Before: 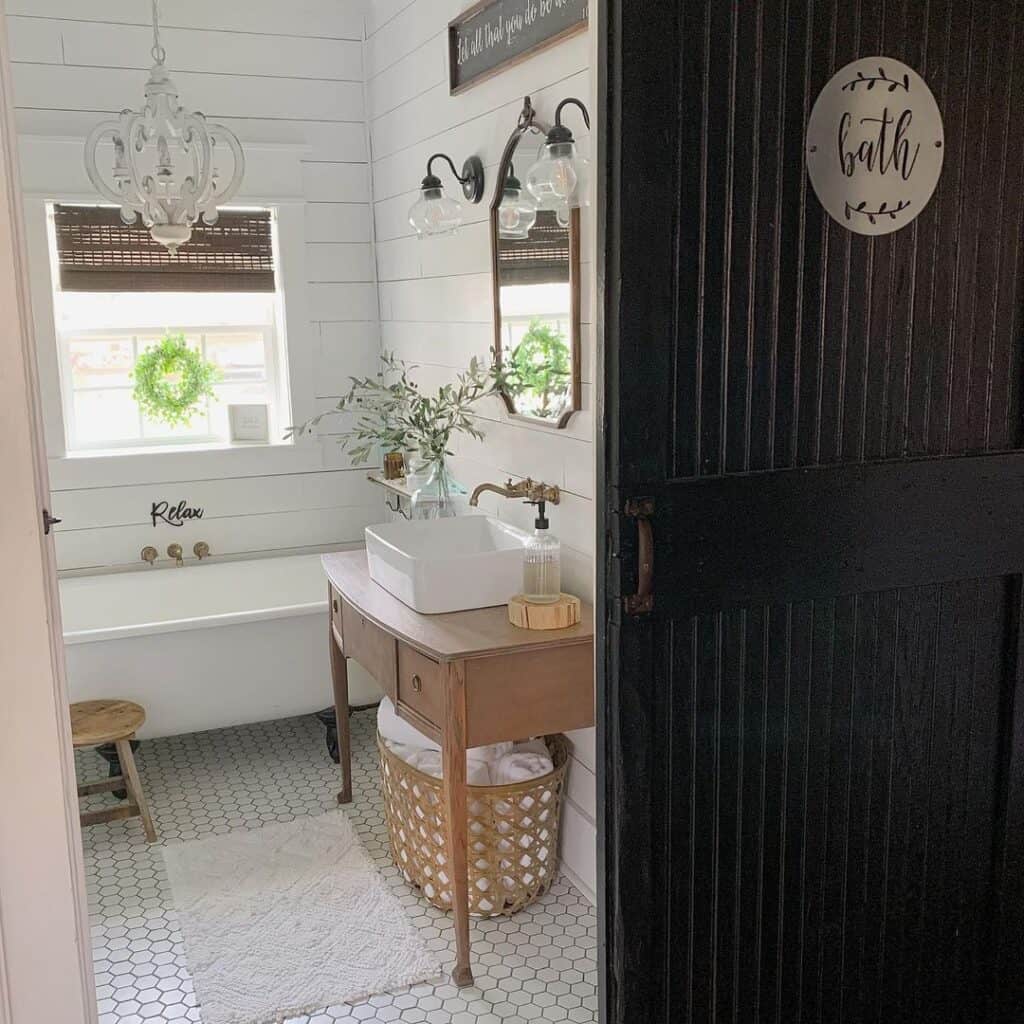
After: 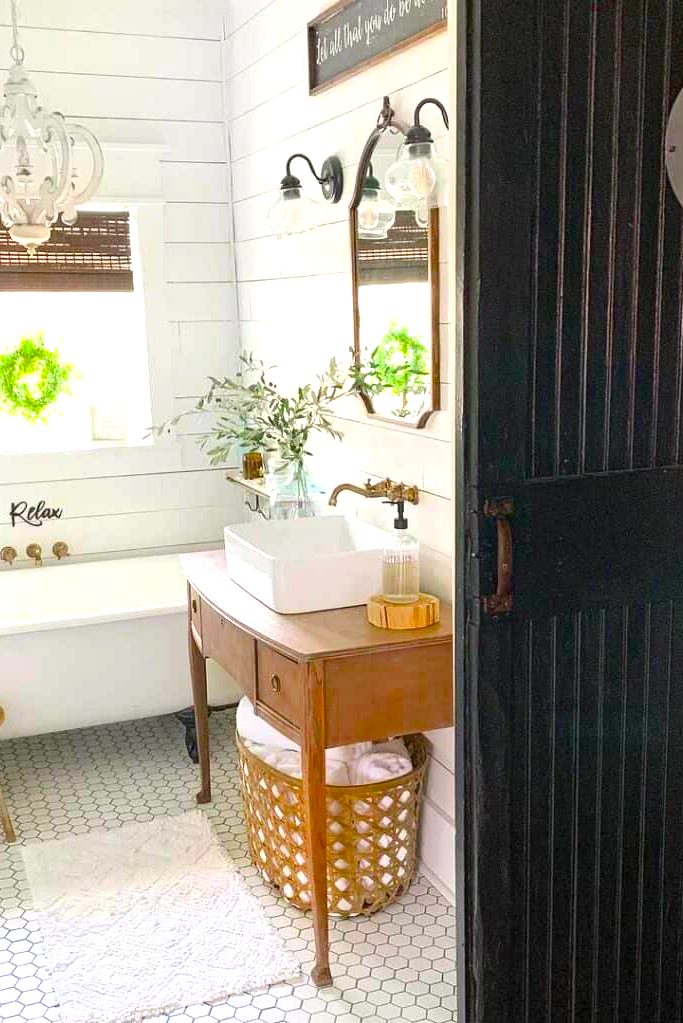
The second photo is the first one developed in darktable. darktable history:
color balance rgb: highlights gain › luminance 10.397%, linear chroma grading › global chroma 14.564%, perceptual saturation grading › global saturation 30.715%, global vibrance 16.658%, saturation formula JzAzBz (2021)
crop and rotate: left 13.807%, right 19.483%
exposure: black level correction 0, exposure 0.838 EV, compensate highlight preservation false
